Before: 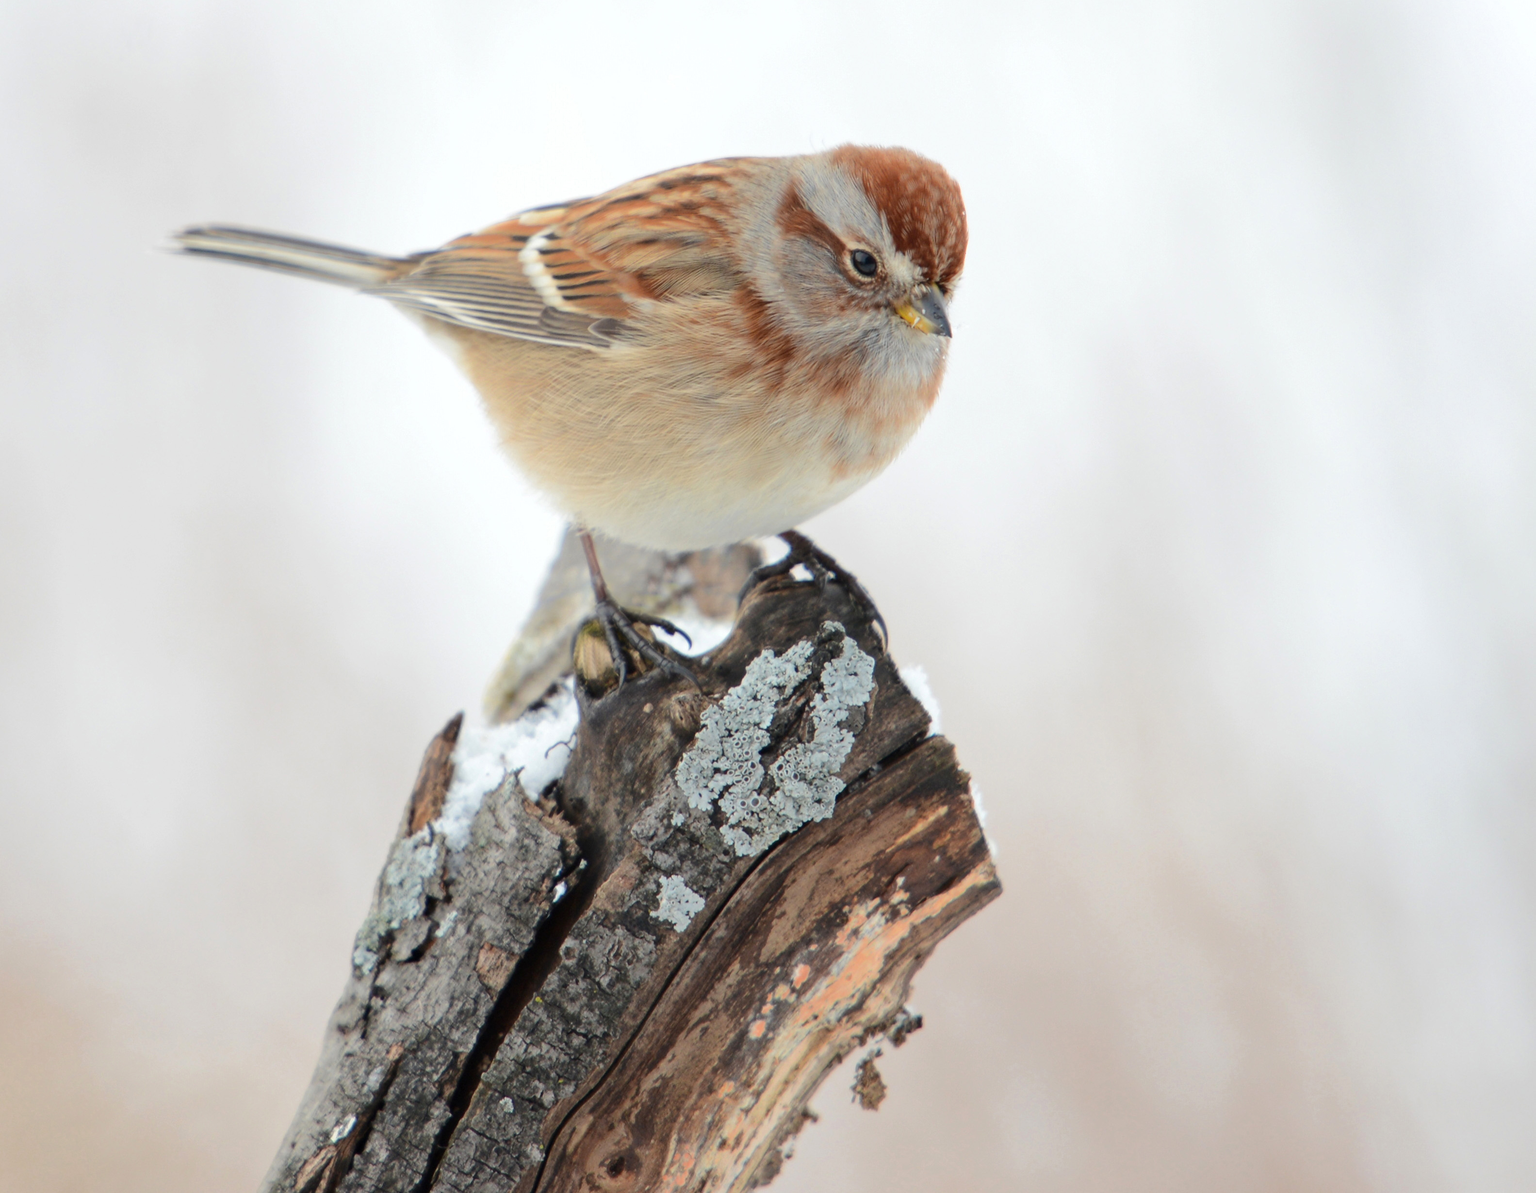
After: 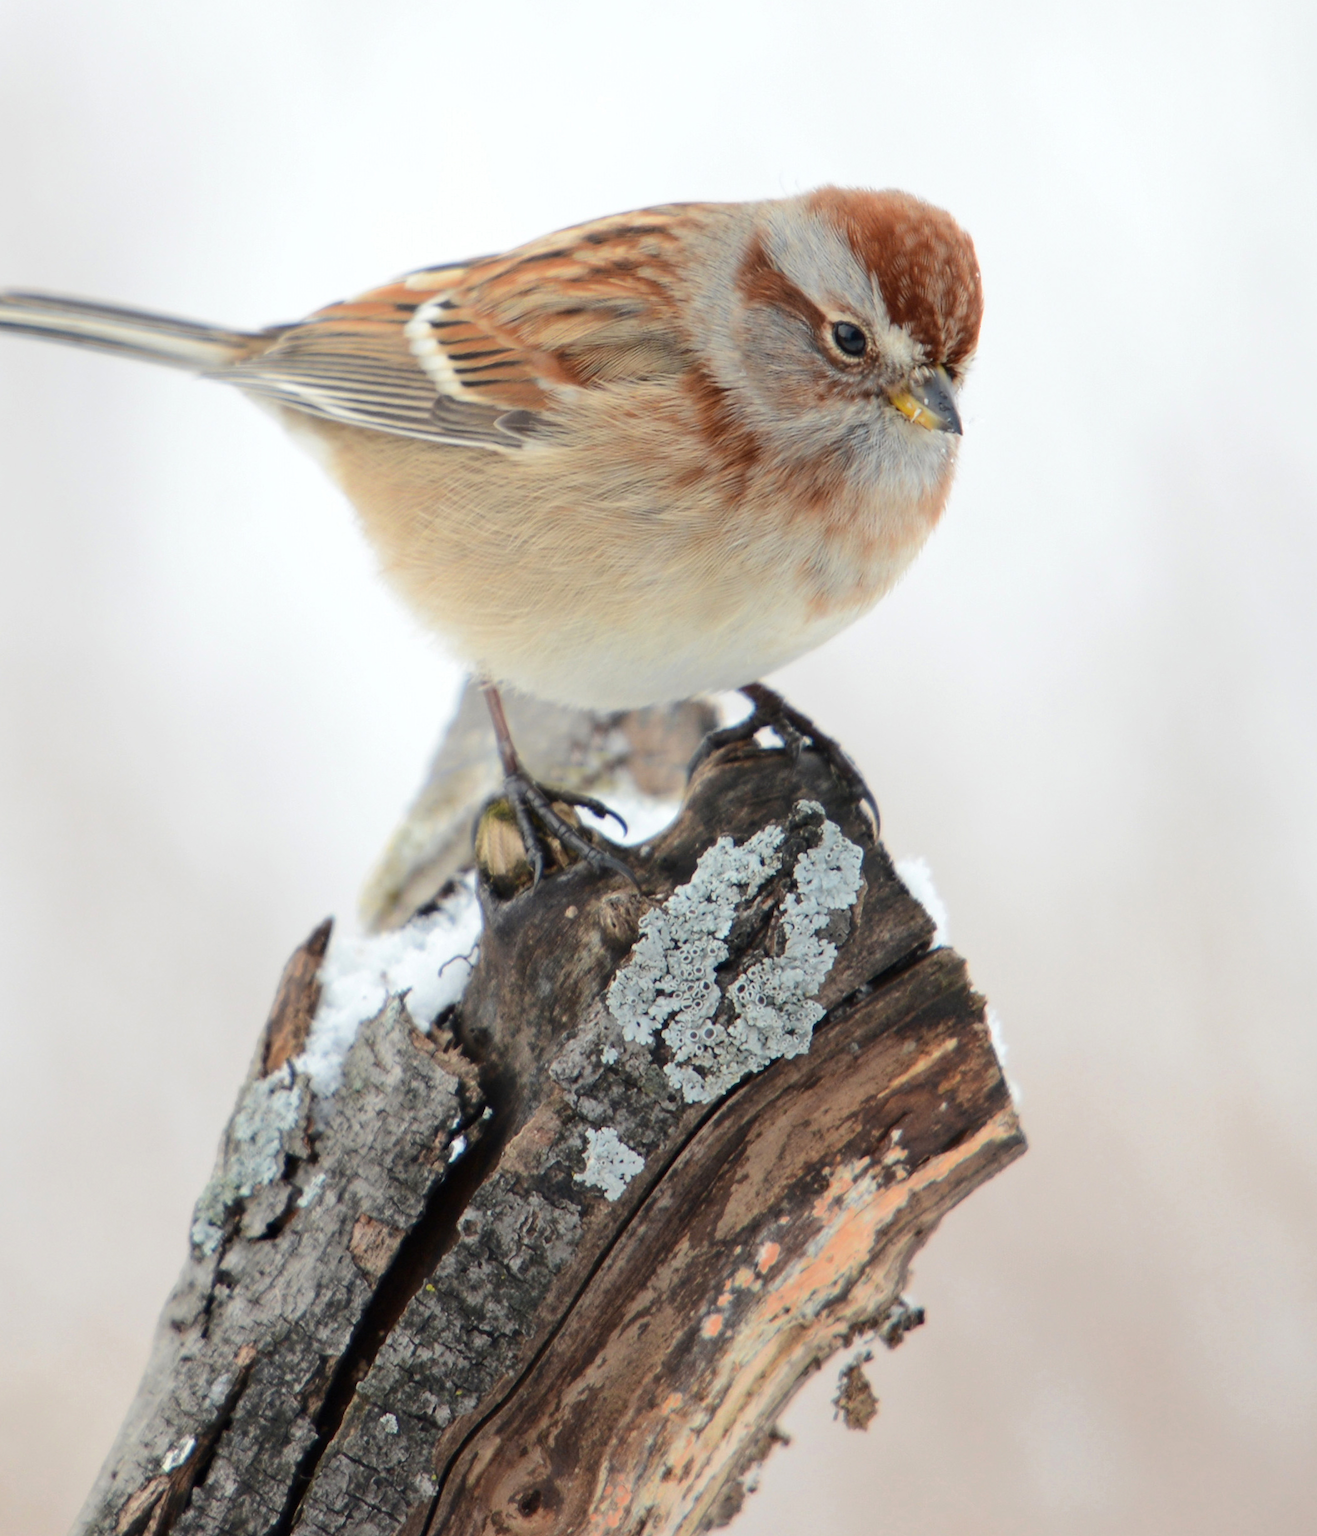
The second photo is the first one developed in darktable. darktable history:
contrast brightness saturation: contrast 0.073
crop and rotate: left 13.336%, right 20.034%
